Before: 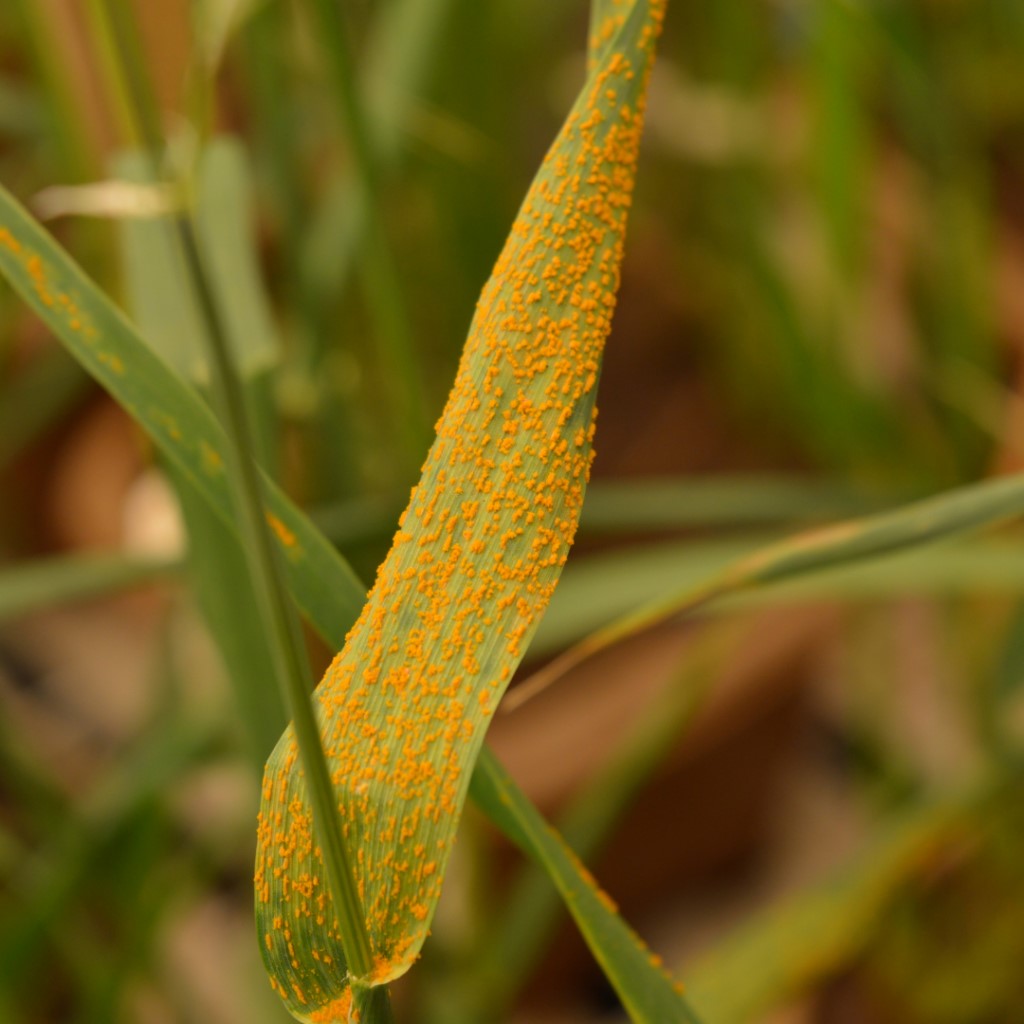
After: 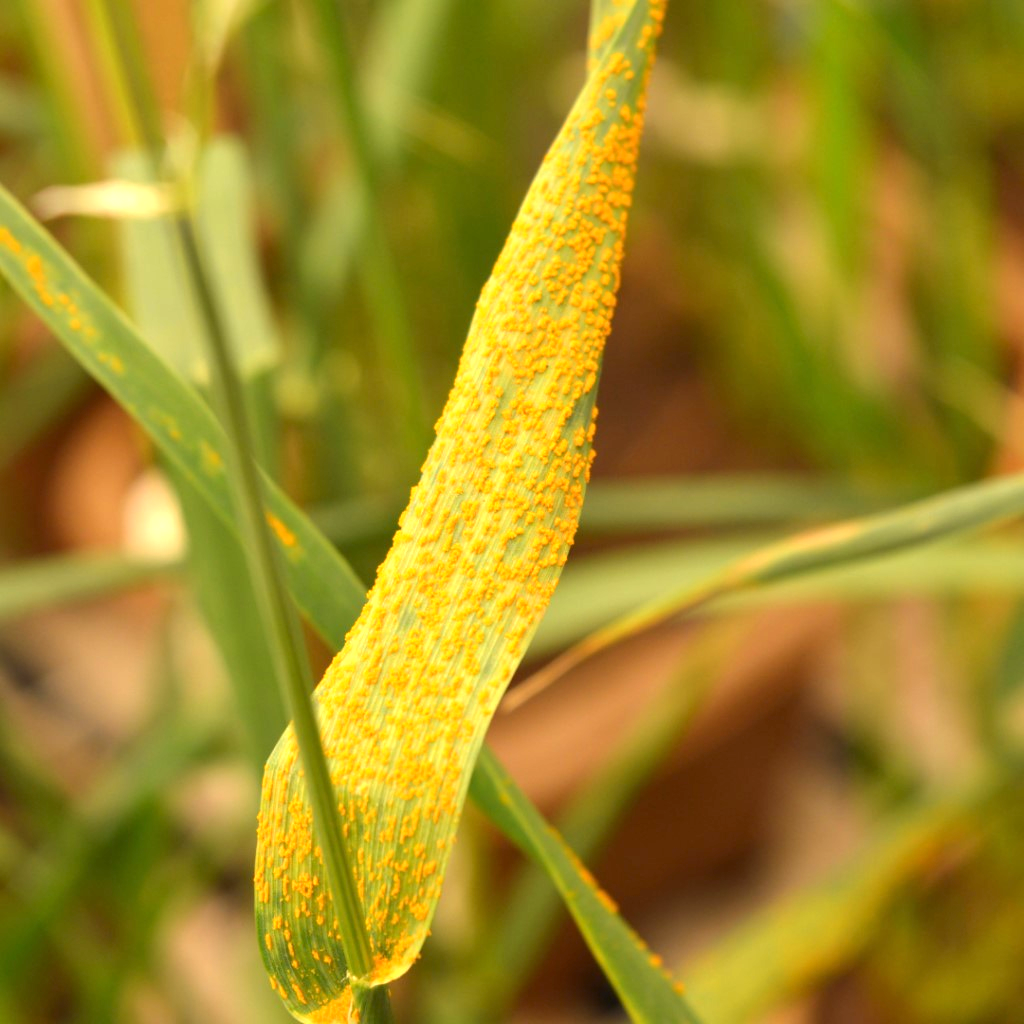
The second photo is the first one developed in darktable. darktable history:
exposure: exposure 1.133 EV, compensate highlight preservation false
